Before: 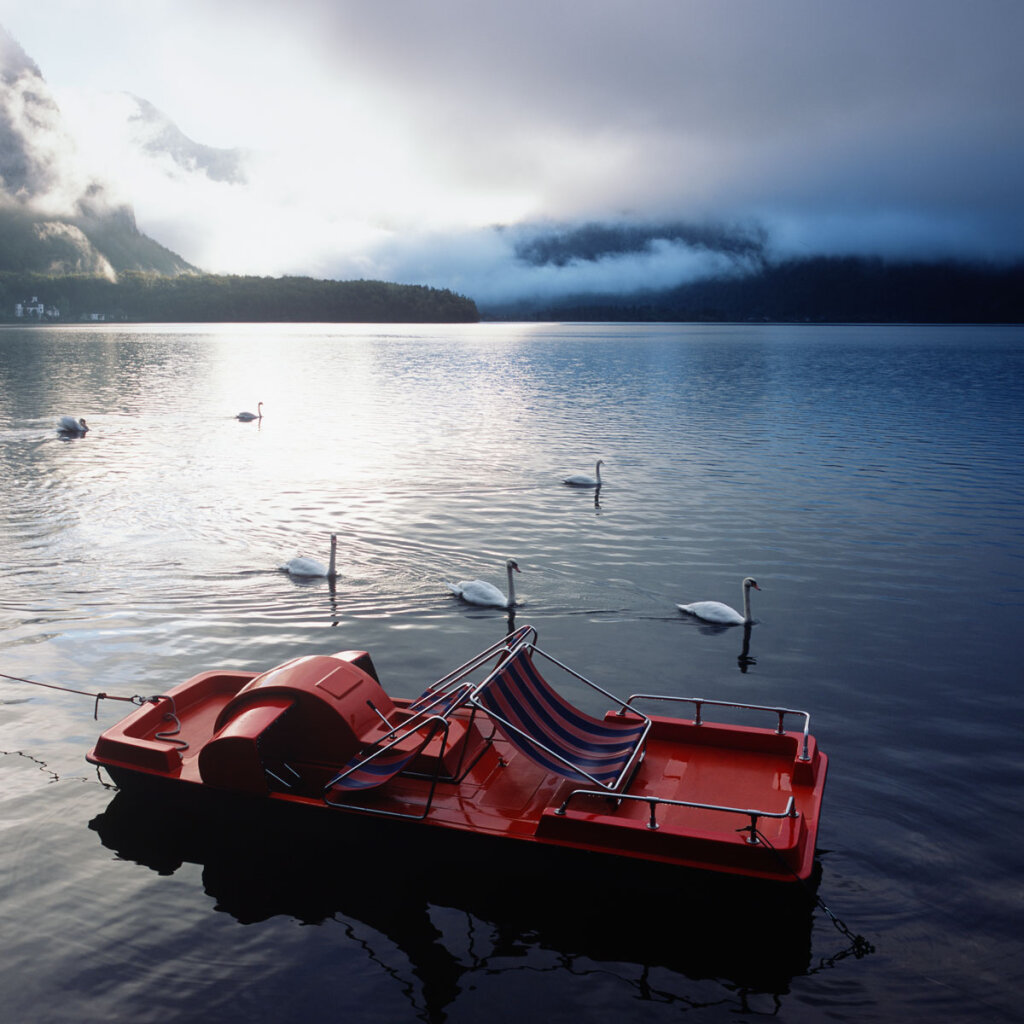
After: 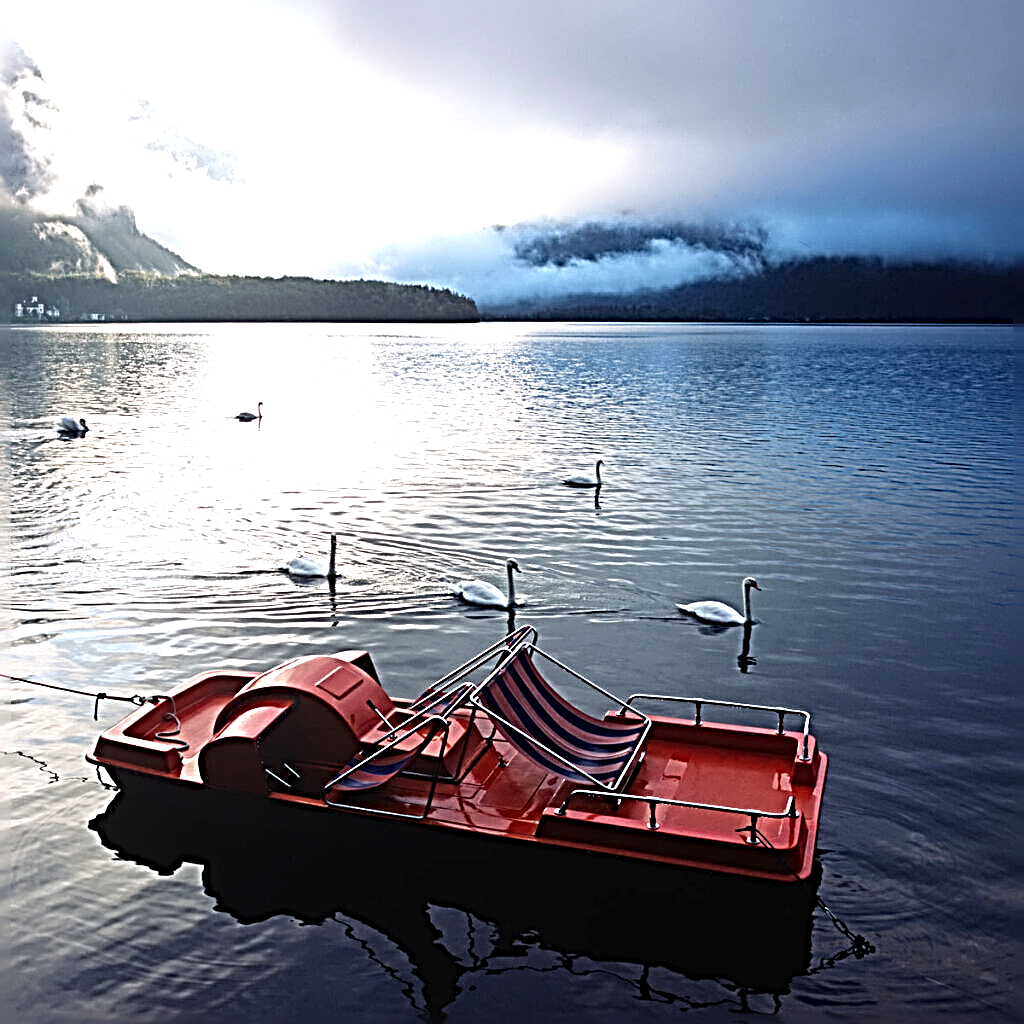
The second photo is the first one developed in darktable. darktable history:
sharpen: radius 4.001, amount 2
exposure: exposure 0.6 EV, compensate highlight preservation false
